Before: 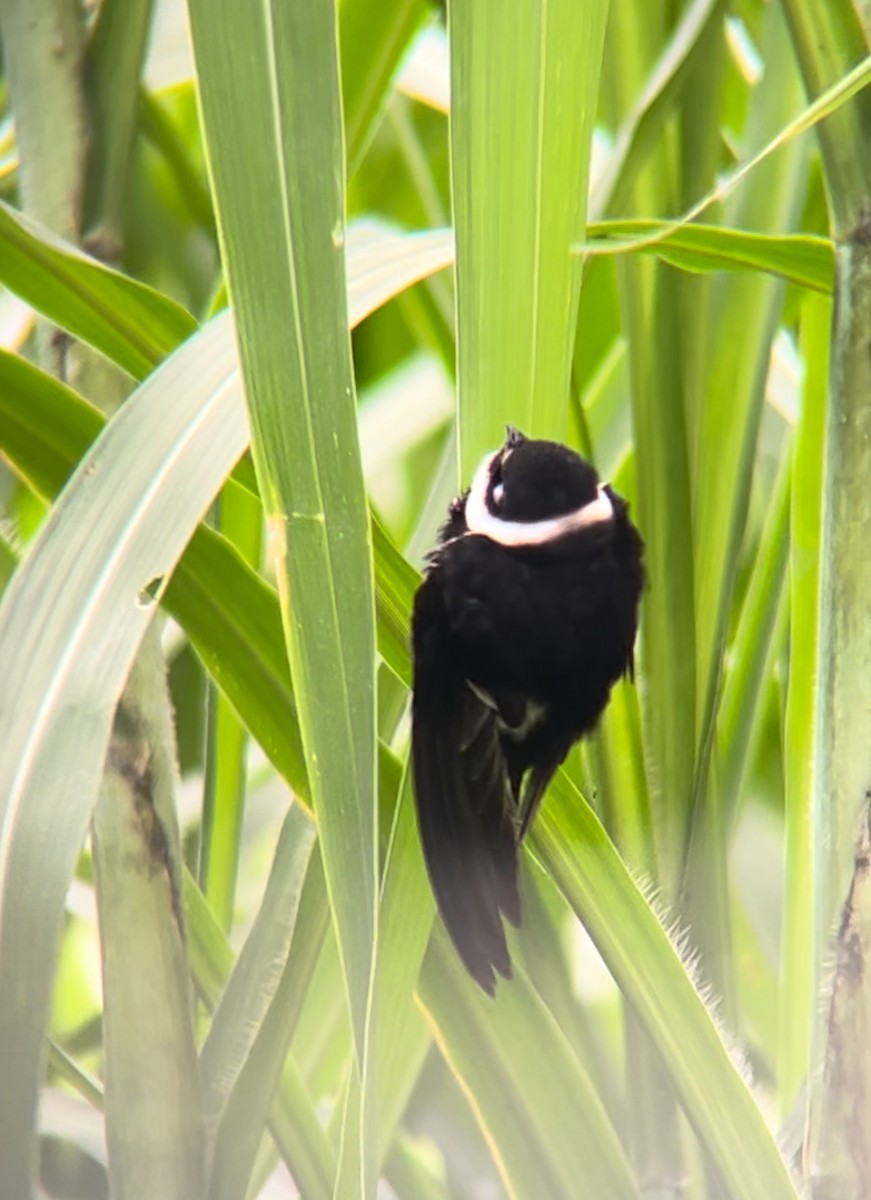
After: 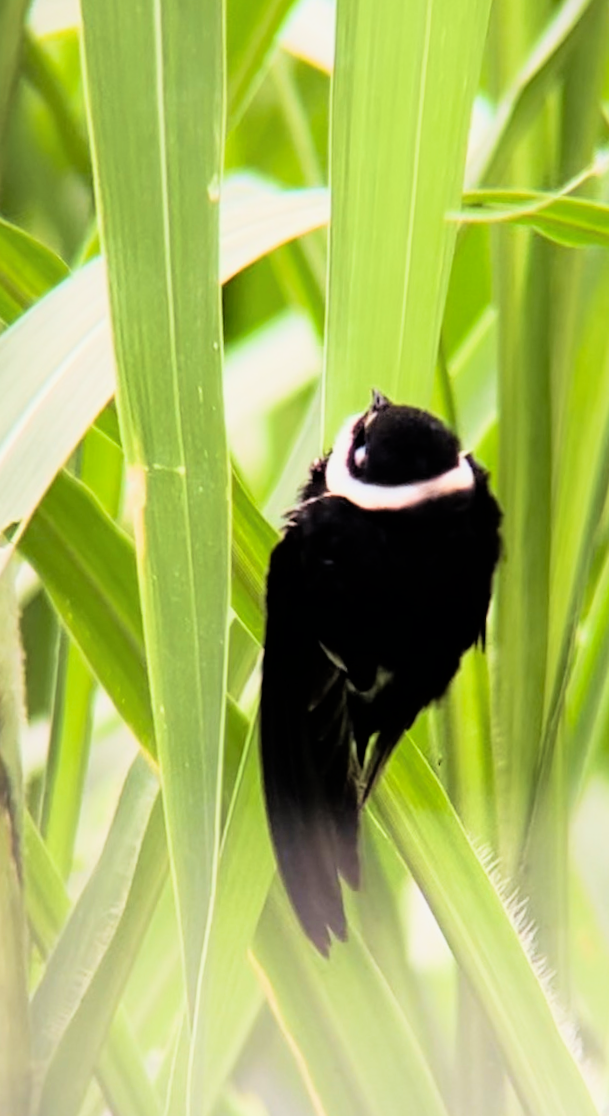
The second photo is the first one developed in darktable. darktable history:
velvia: strength 45.13%
exposure: black level correction 0.001, exposure 0.015 EV, compensate highlight preservation false
crop and rotate: angle -3.12°, left 14.076%, top 0.035%, right 10.78%, bottom 0.036%
tone equalizer: -8 EV -0.442 EV, -7 EV -0.402 EV, -6 EV -0.349 EV, -5 EV -0.226 EV, -3 EV 0.254 EV, -2 EV 0.32 EV, -1 EV 0.367 EV, +0 EV 0.422 EV, luminance estimator HSV value / RGB max
filmic rgb: black relative exposure -5.09 EV, white relative exposure 3.56 EV, hardness 3.18, contrast 1.195, highlights saturation mix -48.92%
